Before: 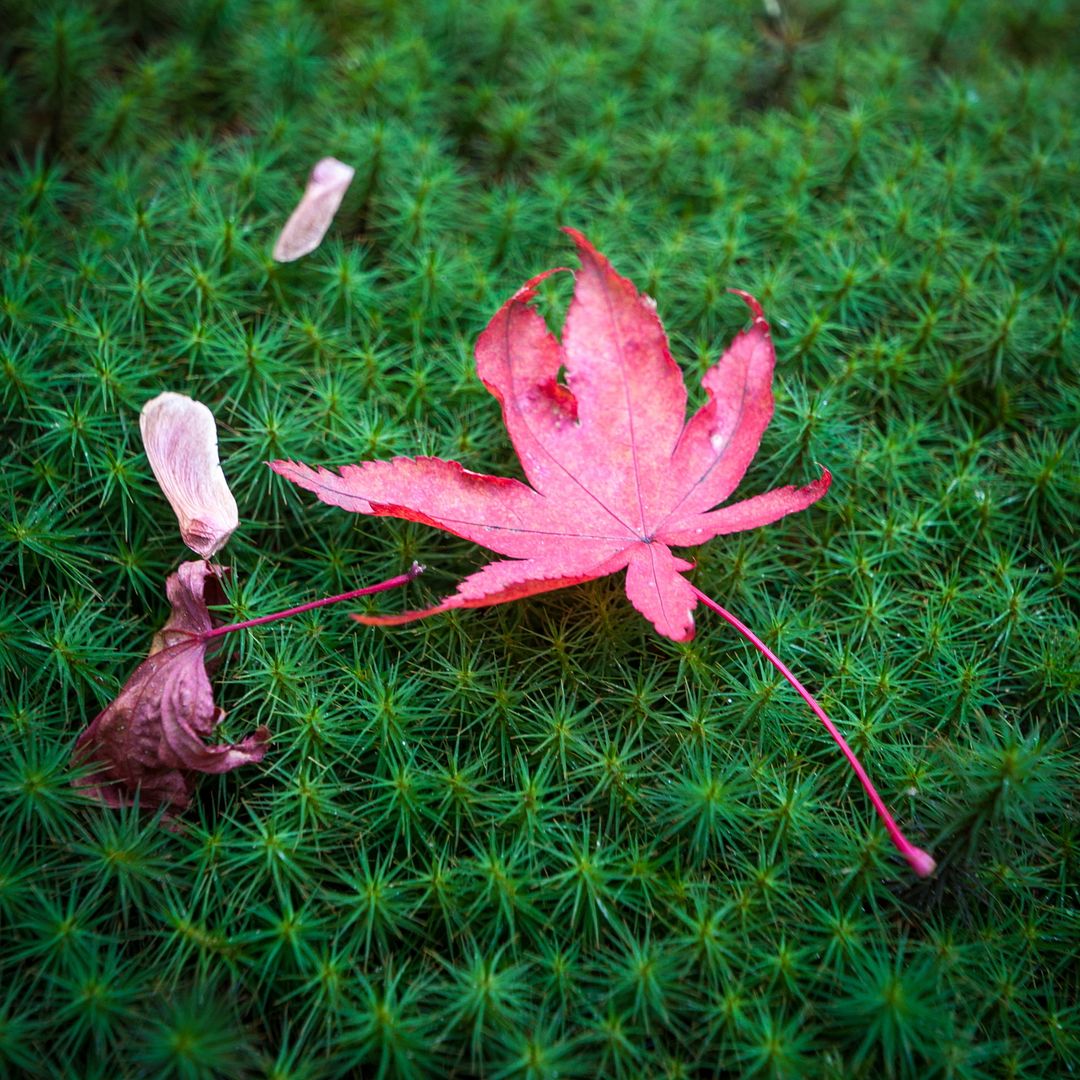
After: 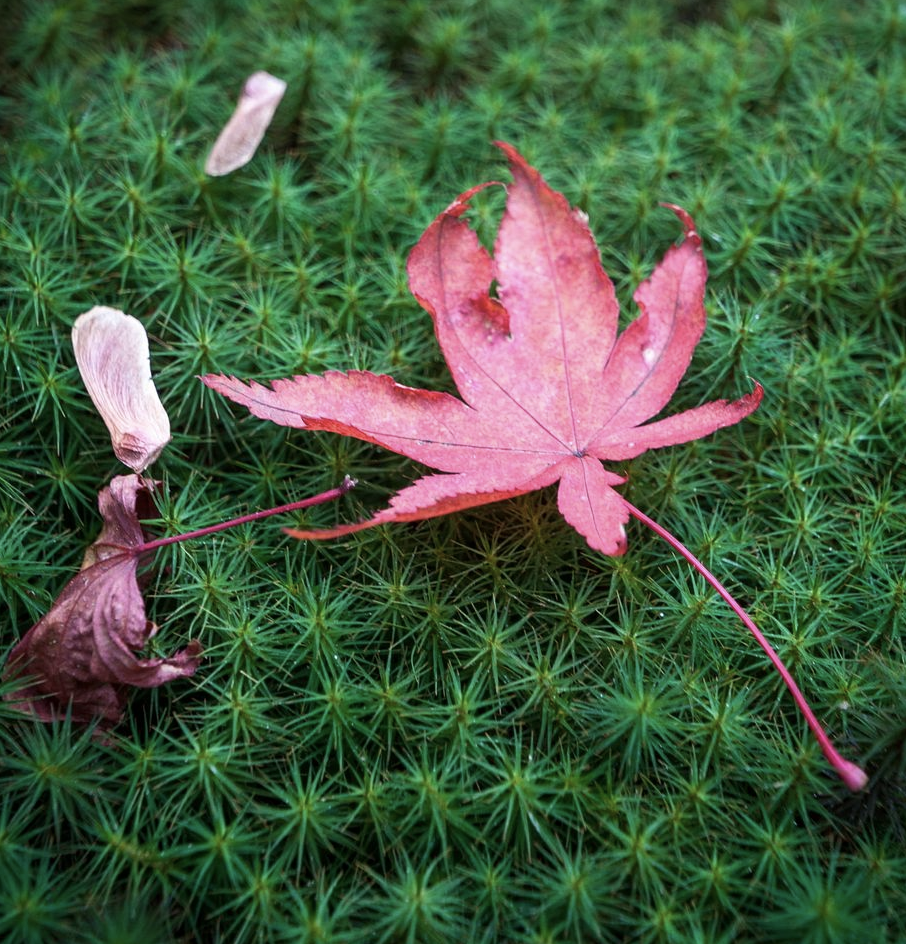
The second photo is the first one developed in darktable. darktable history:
crop: left 6.372%, top 8.055%, right 9.547%, bottom 4.077%
contrast brightness saturation: contrast 0.056, brightness -0.014, saturation -0.238
